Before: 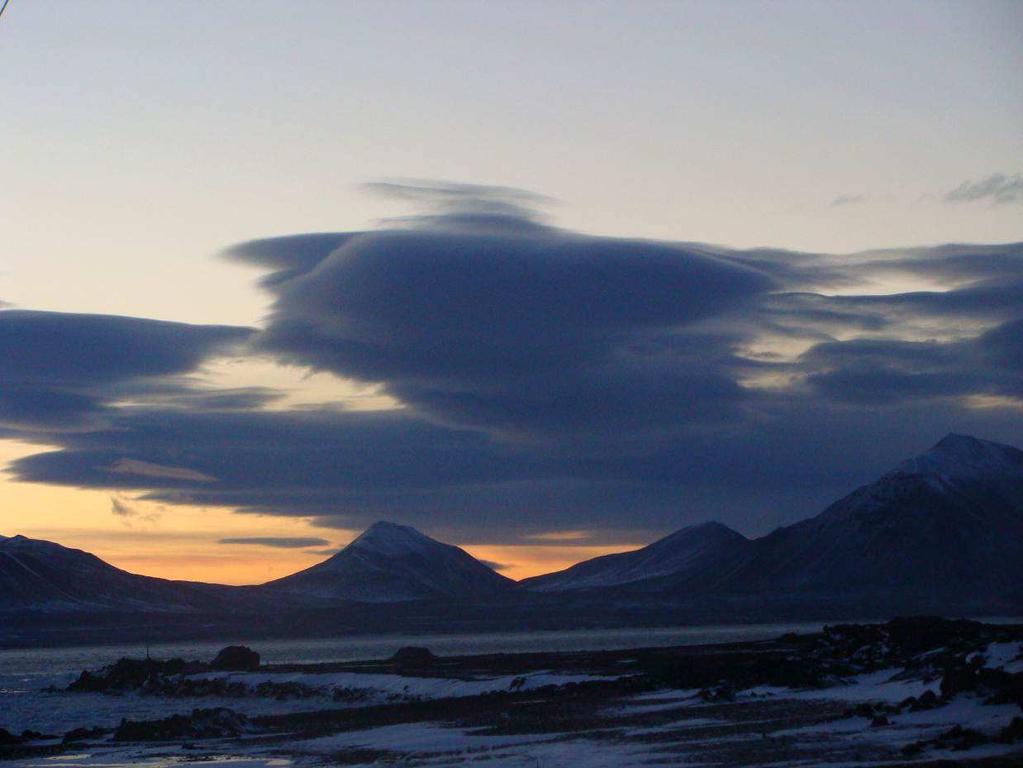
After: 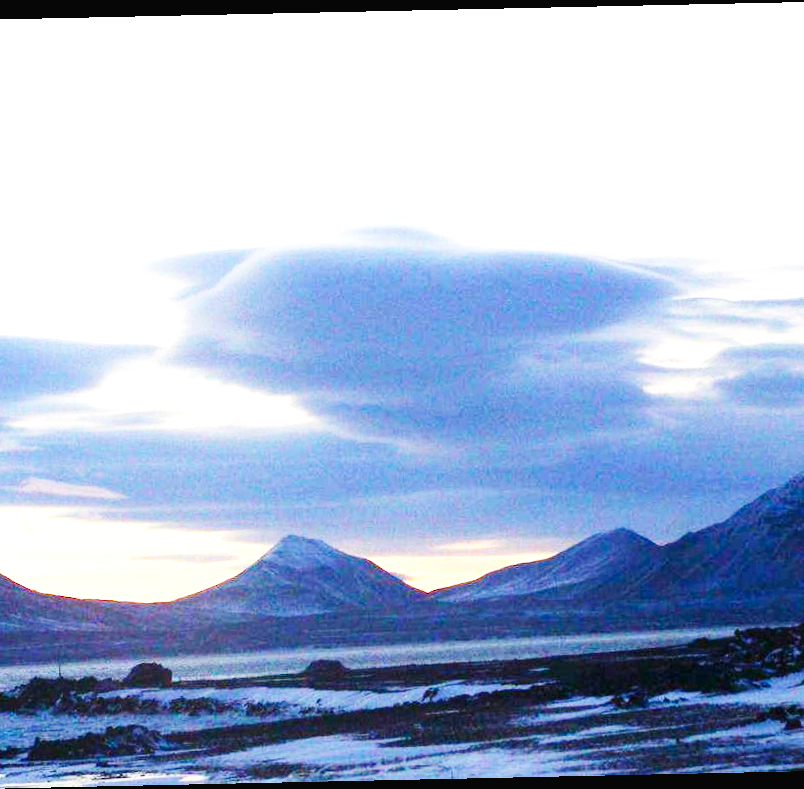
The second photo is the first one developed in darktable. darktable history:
base curve: curves: ch0 [(0, 0.003) (0.001, 0.002) (0.006, 0.004) (0.02, 0.022) (0.048, 0.086) (0.094, 0.234) (0.162, 0.431) (0.258, 0.629) (0.385, 0.8) (0.548, 0.918) (0.751, 0.988) (1, 1)], preserve colors none
tone equalizer: on, module defaults
rotate and perspective: rotation -1.24°, automatic cropping off
exposure: black level correction 0, exposure 1.675 EV, compensate exposure bias true, compensate highlight preservation false
crop: left 9.88%, right 12.664%
